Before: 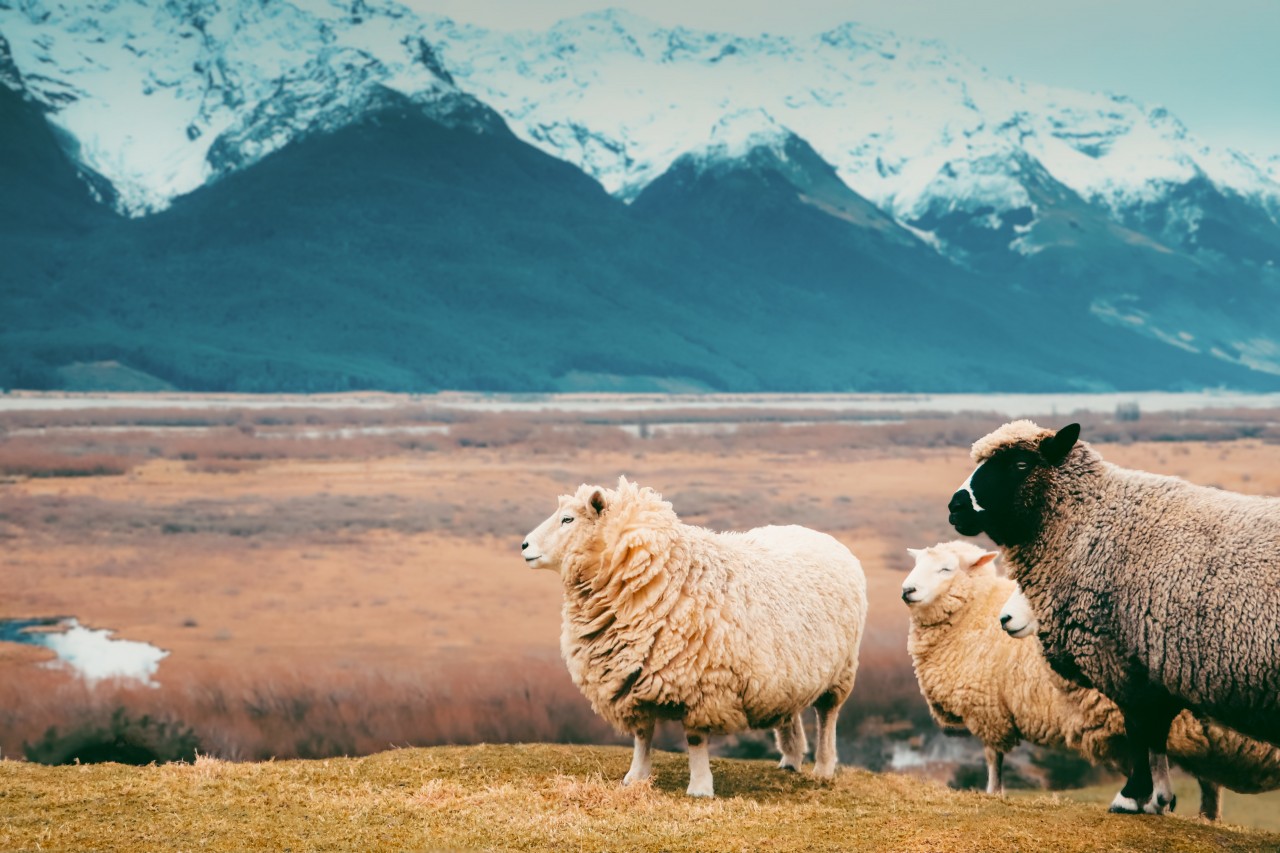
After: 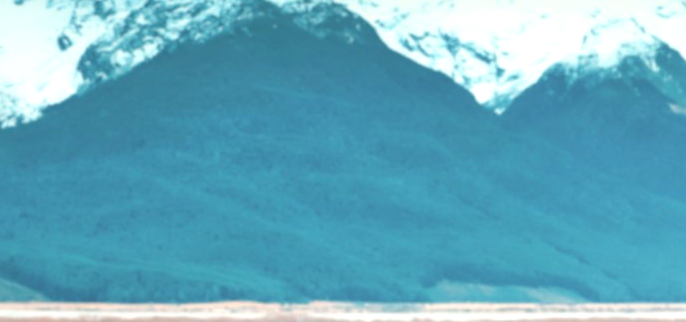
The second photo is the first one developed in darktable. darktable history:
crop: left 10.121%, top 10.631%, right 36.218%, bottom 51.526%
exposure: black level correction 0, exposure 0.7 EV, compensate exposure bias true, compensate highlight preservation false
tone equalizer: -7 EV 0.15 EV, -6 EV 0.6 EV, -5 EV 1.15 EV, -4 EV 1.33 EV, -3 EV 1.15 EV, -2 EV 0.6 EV, -1 EV 0.15 EV, mask exposure compensation -0.5 EV
